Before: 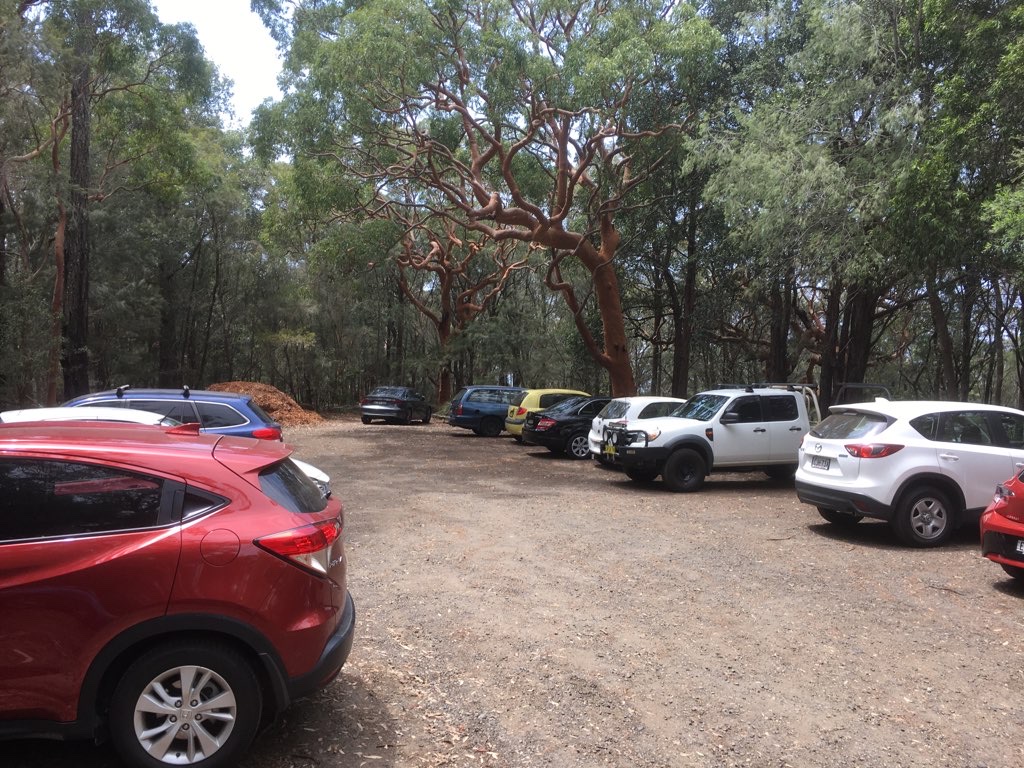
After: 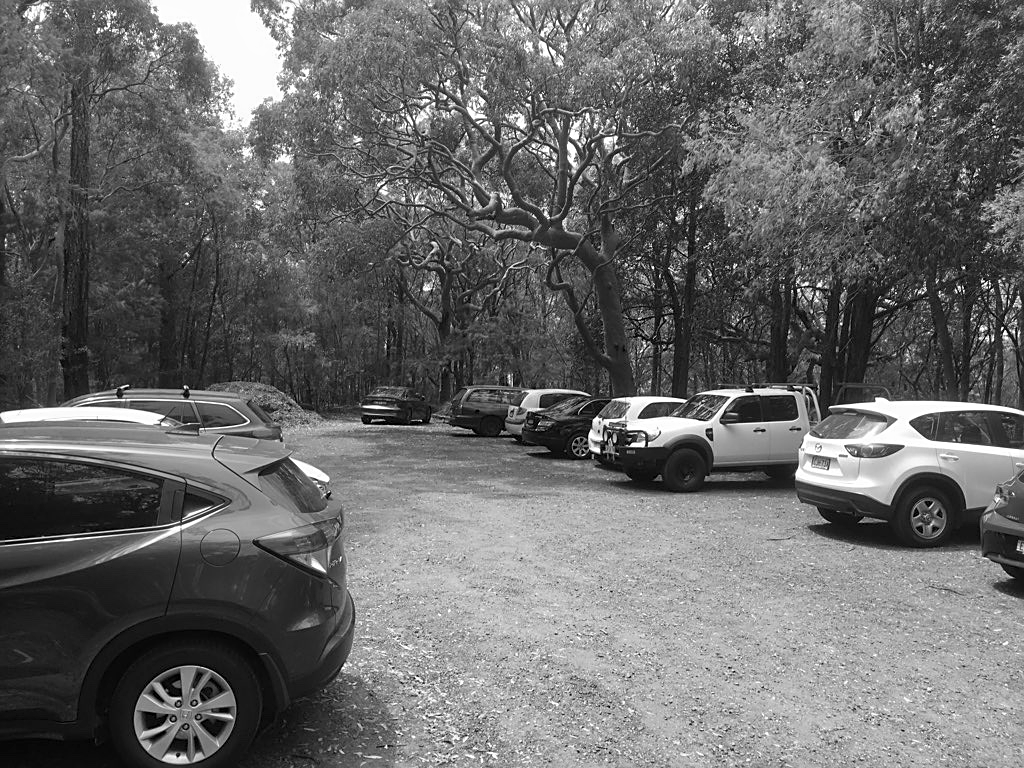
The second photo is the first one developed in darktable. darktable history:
monochrome: a 14.95, b -89.96
sharpen: on, module defaults
contrast brightness saturation: saturation 0.1
exposure: exposure 0.127 EV, compensate highlight preservation false
color balance rgb: perceptual saturation grading › global saturation 35%, perceptual saturation grading › highlights -30%, perceptual saturation grading › shadows 35%, perceptual brilliance grading › global brilliance 3%, perceptual brilliance grading › highlights -3%, perceptual brilliance grading › shadows 3%
